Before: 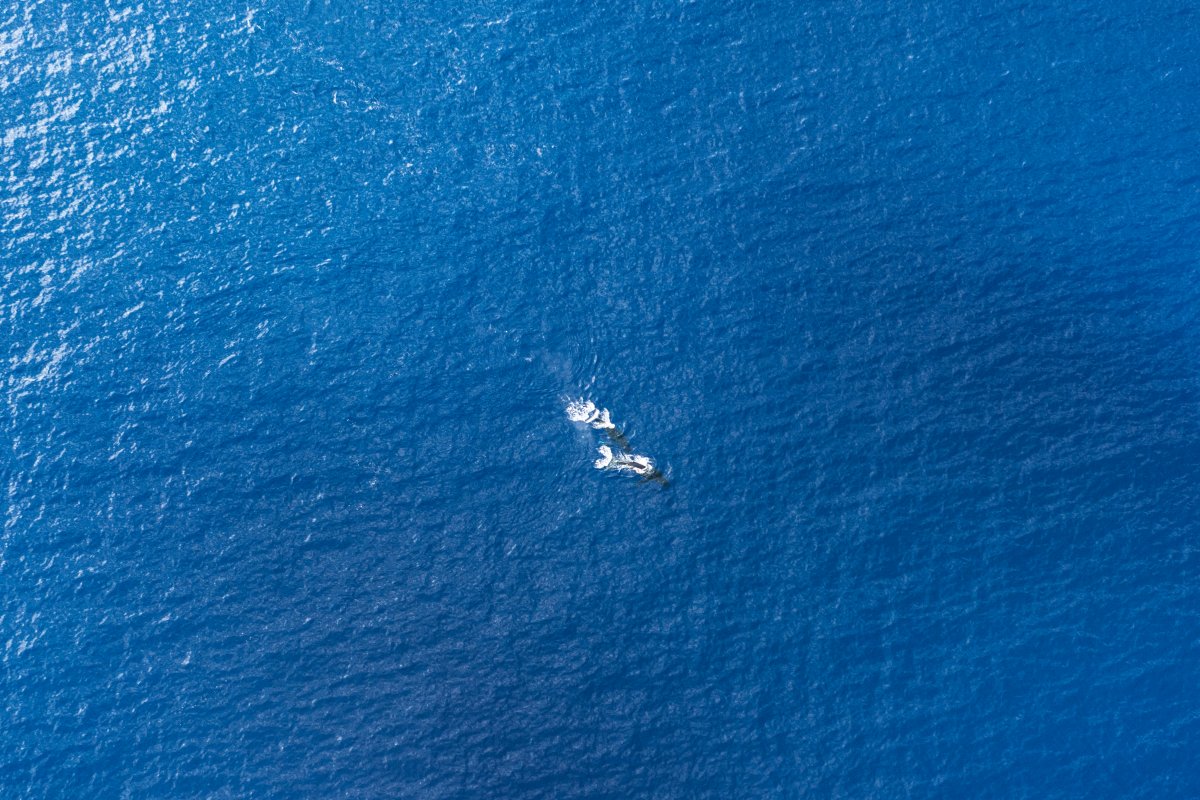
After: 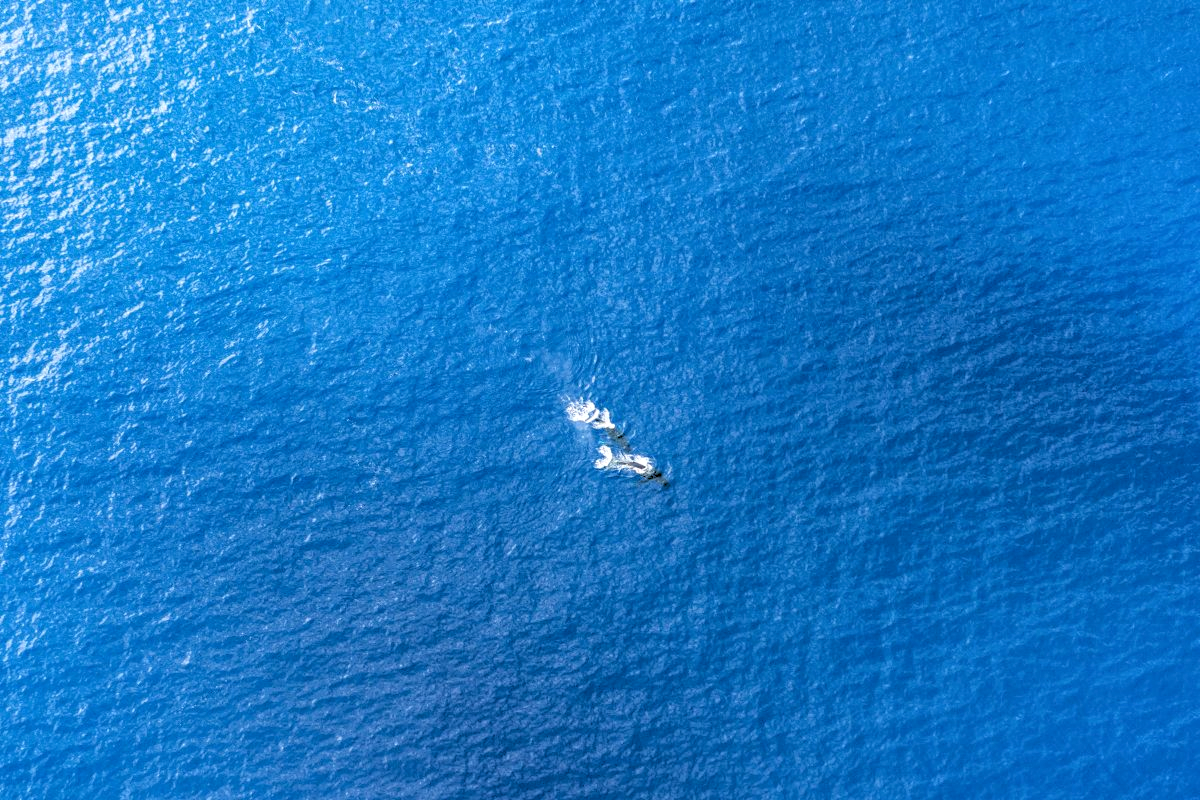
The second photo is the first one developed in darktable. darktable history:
tone equalizer: on, module defaults
rgb levels: levels [[0.027, 0.429, 0.996], [0, 0.5, 1], [0, 0.5, 1]]
local contrast: highlights 100%, shadows 100%, detail 120%, midtone range 0.2
